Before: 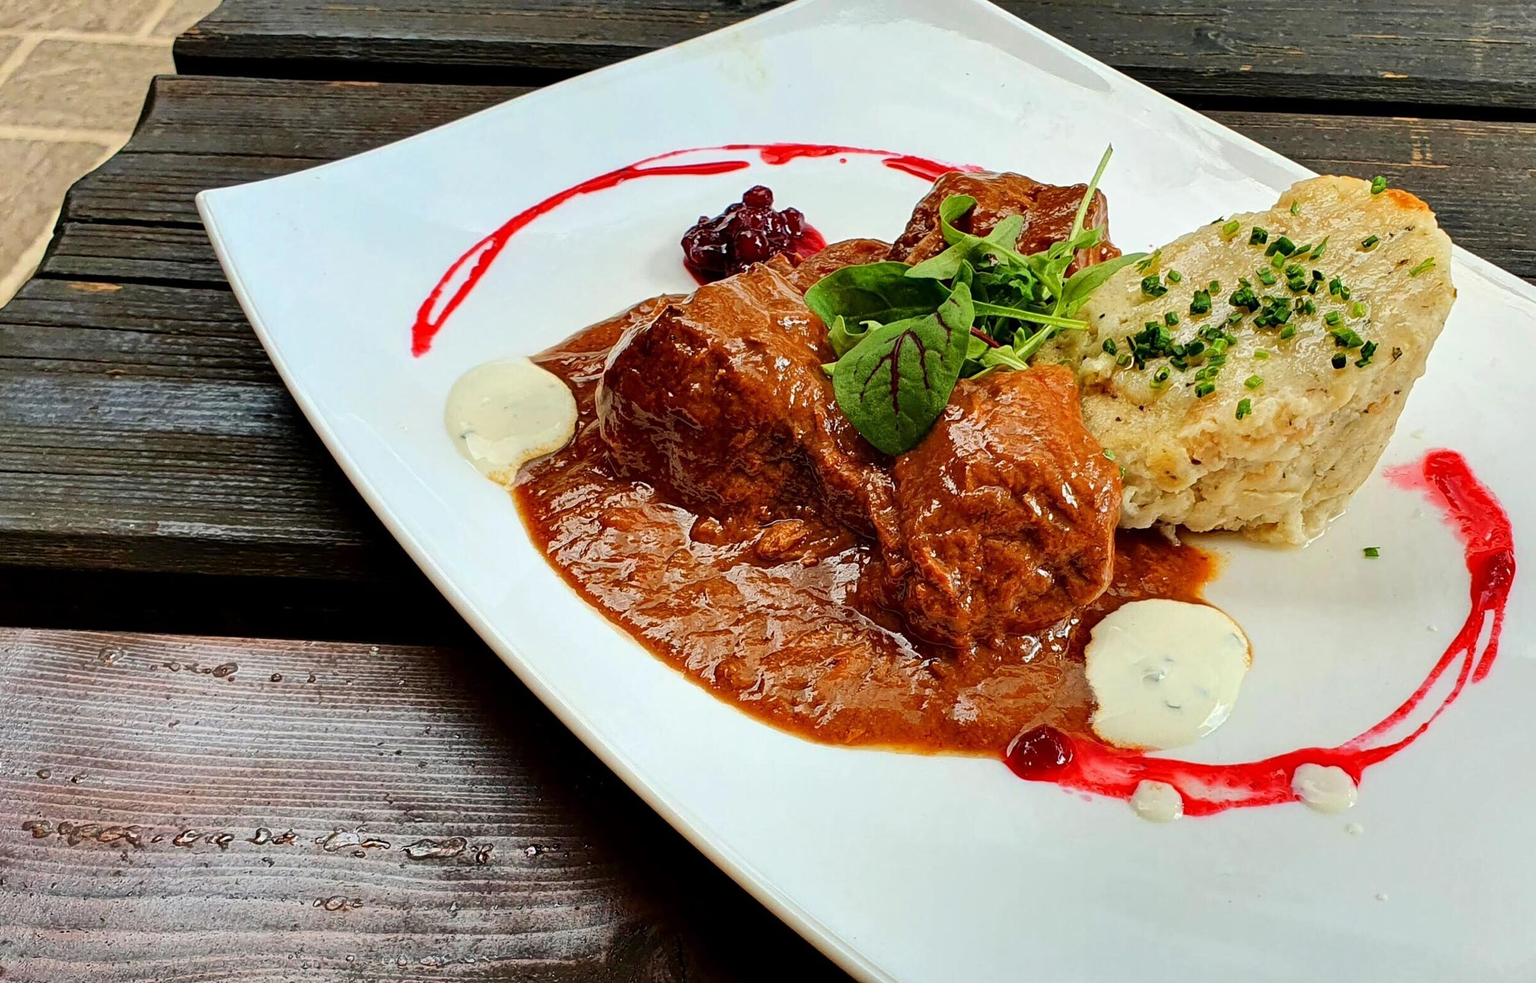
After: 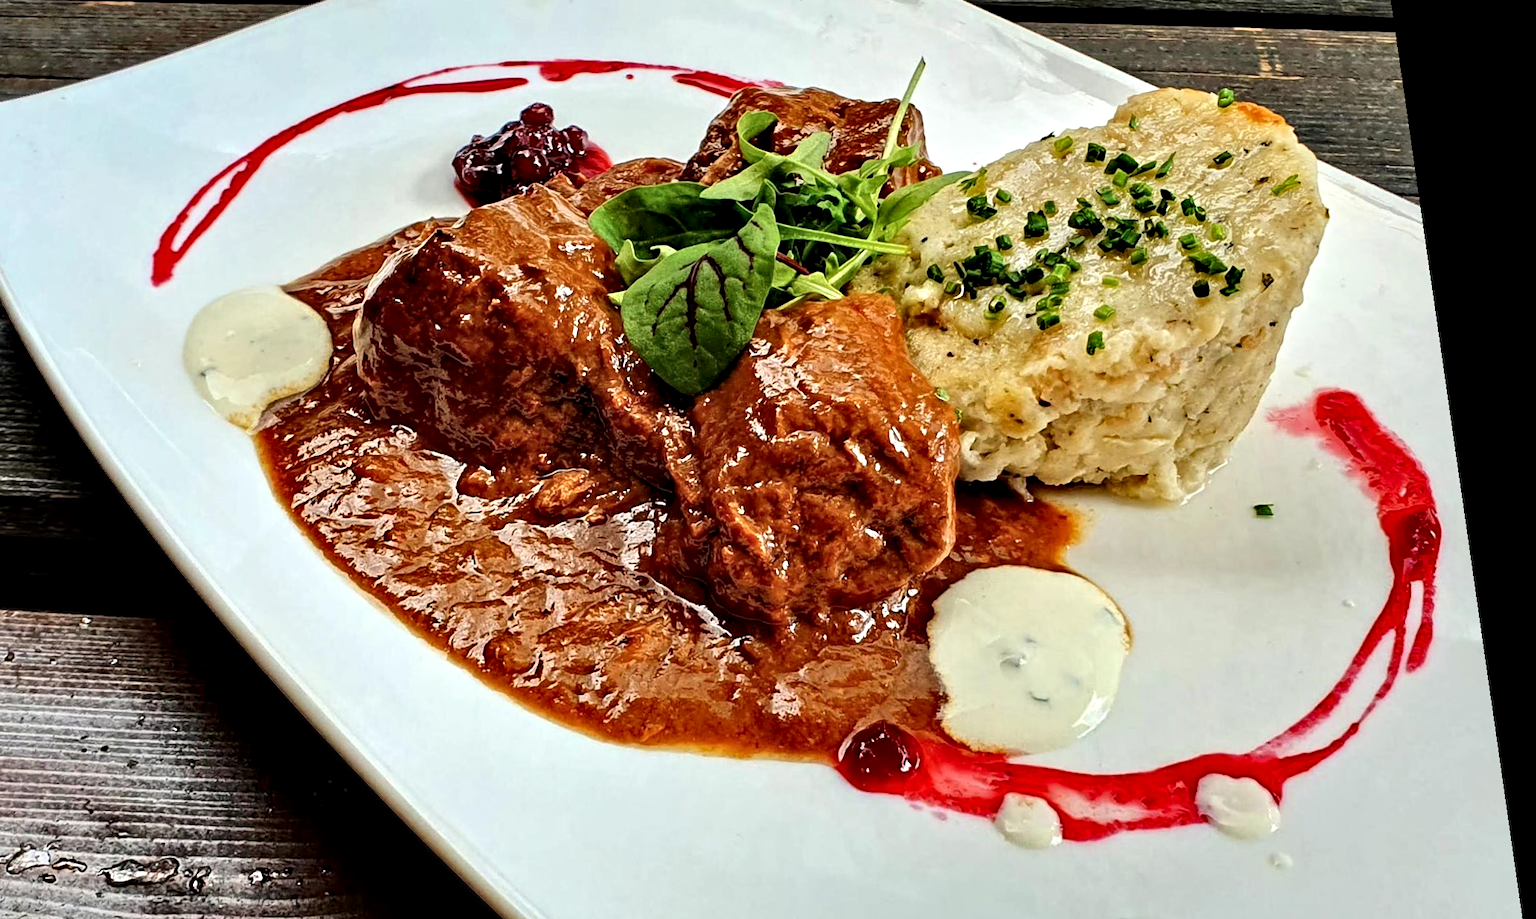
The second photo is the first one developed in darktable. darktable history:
crop and rotate: left 20.74%, top 7.912%, right 0.375%, bottom 13.378%
rotate and perspective: rotation 0.128°, lens shift (vertical) -0.181, lens shift (horizontal) -0.044, shear 0.001, automatic cropping off
contrast equalizer: y [[0.511, 0.558, 0.631, 0.632, 0.559, 0.512], [0.5 ×6], [0.507, 0.559, 0.627, 0.644, 0.647, 0.647], [0 ×6], [0 ×6]]
